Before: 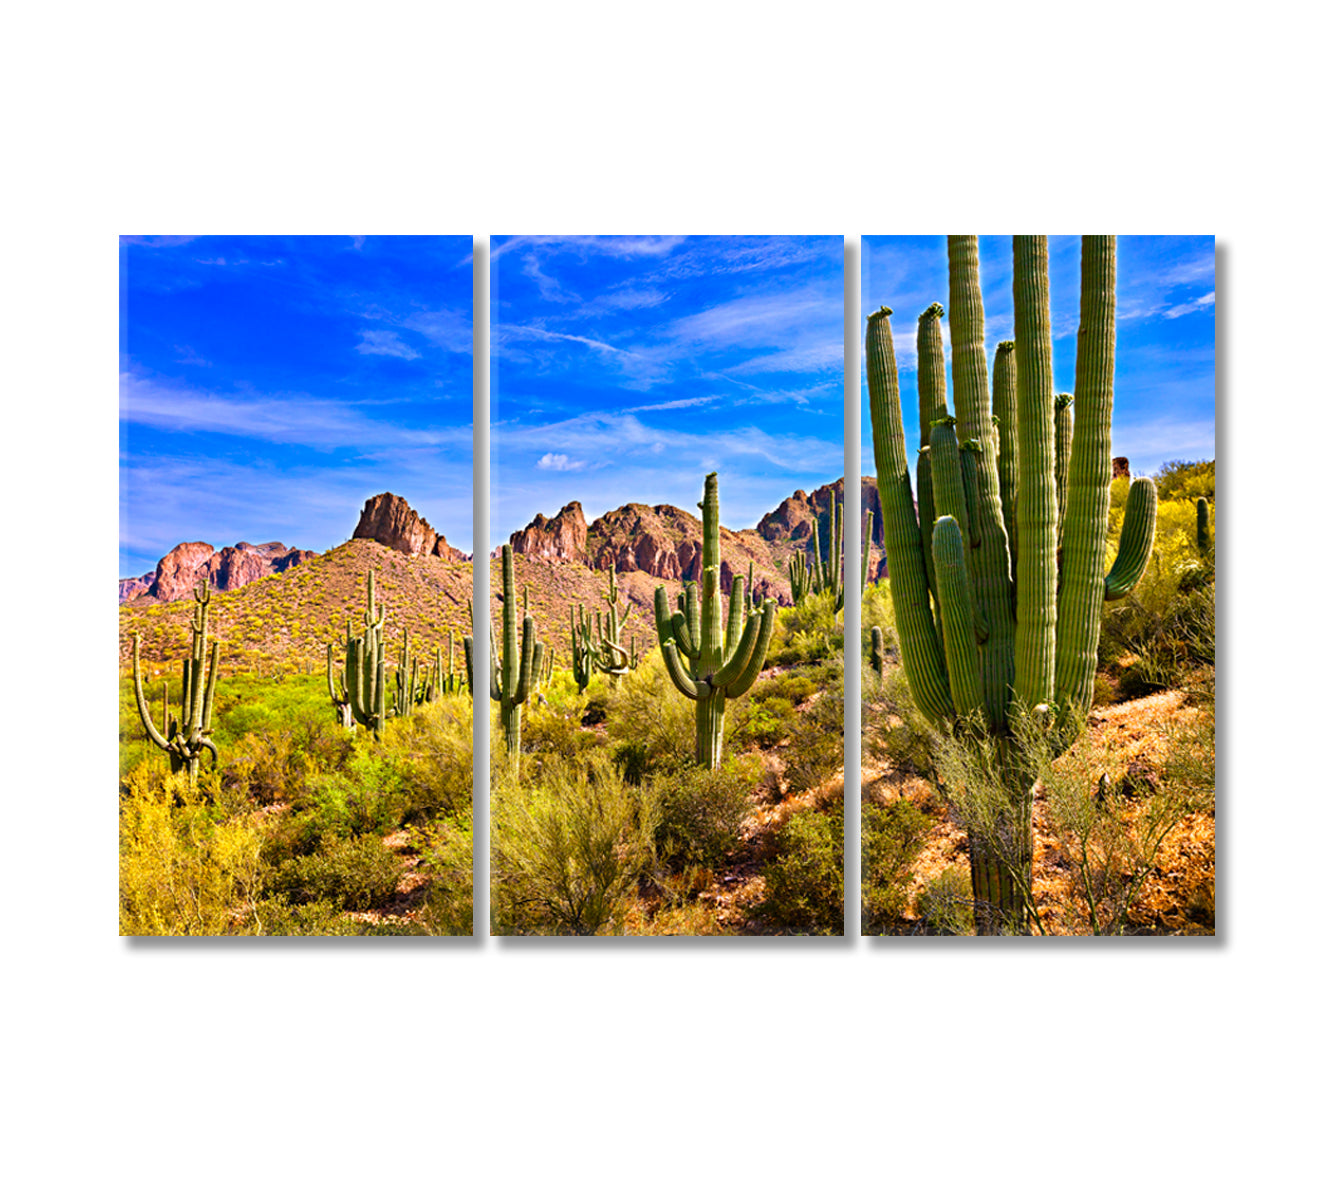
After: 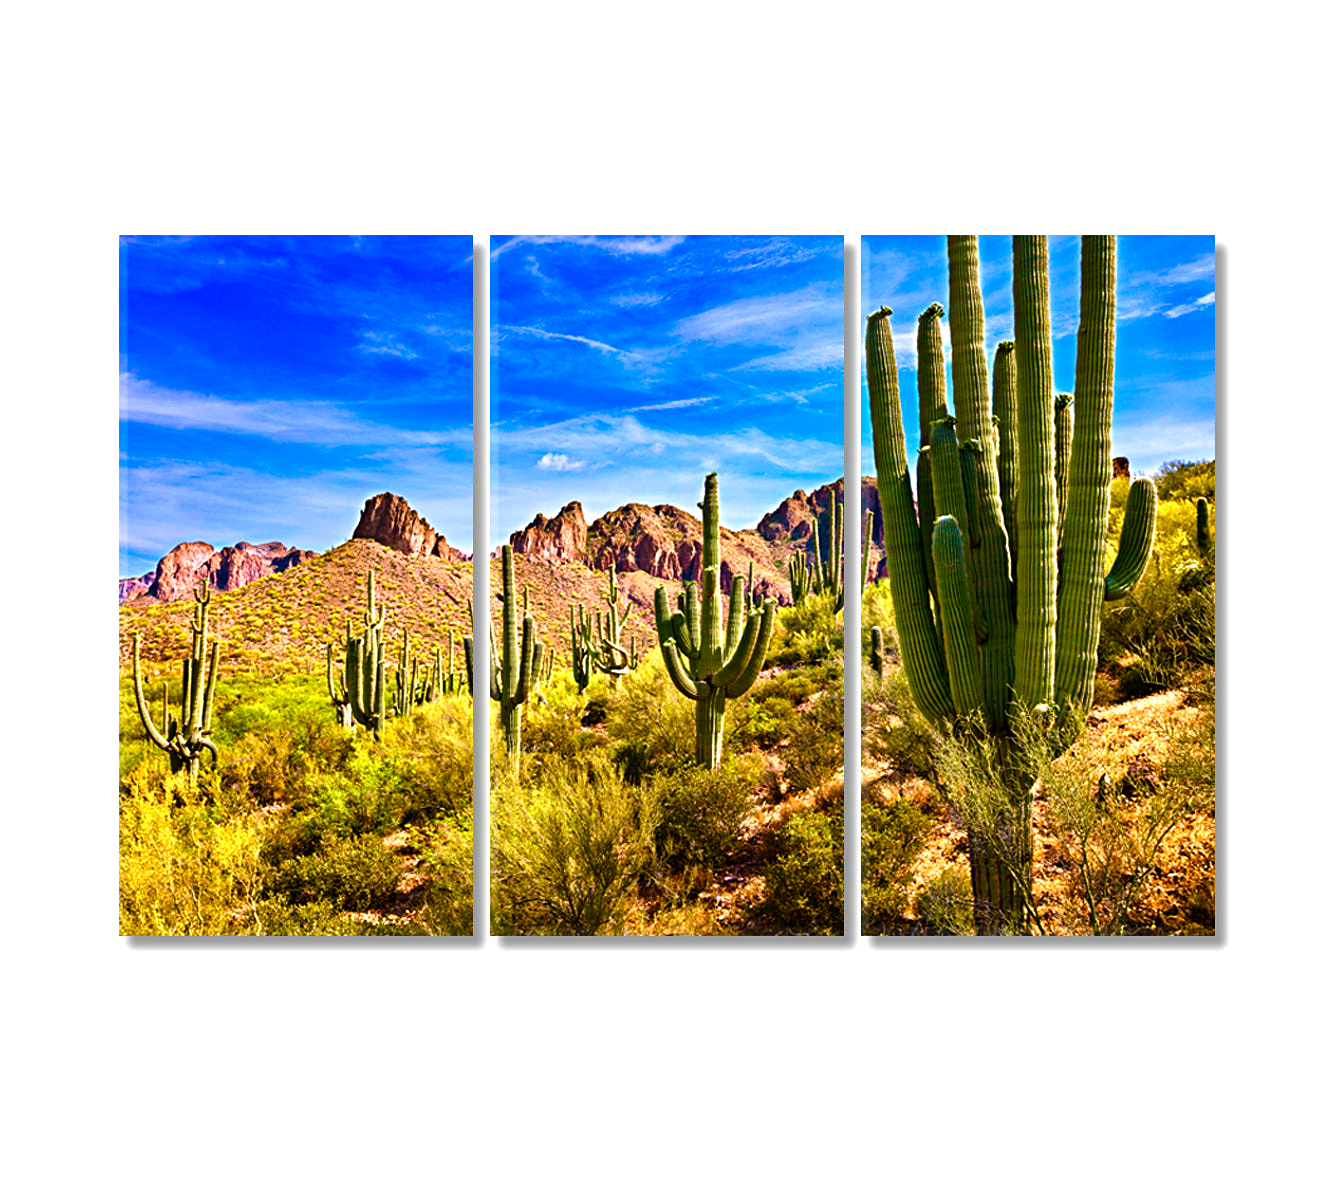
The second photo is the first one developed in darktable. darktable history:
velvia: on, module defaults
sharpen: amount 0.2
white balance: emerald 1
color balance rgb: shadows lift › luminance -20%, power › hue 72.24°, highlights gain › luminance 15%, global offset › hue 171.6°, perceptual saturation grading › highlights -15%, perceptual saturation grading › shadows 25%, global vibrance 35%, contrast 10%
